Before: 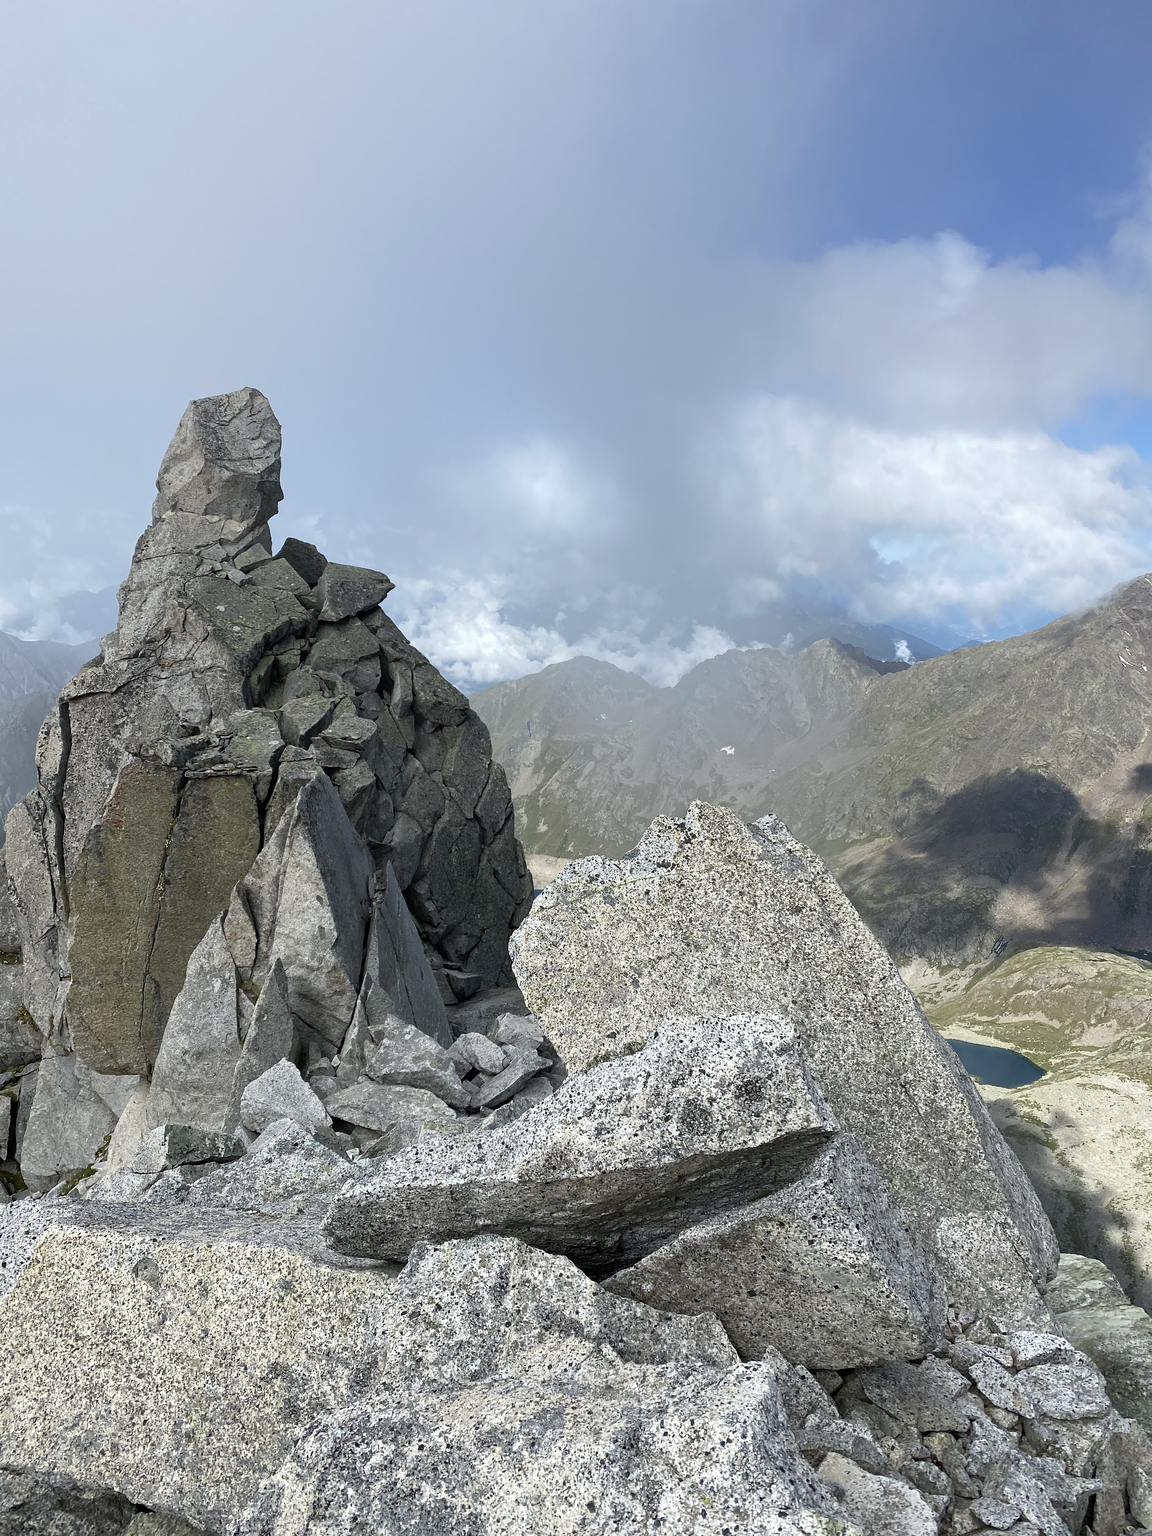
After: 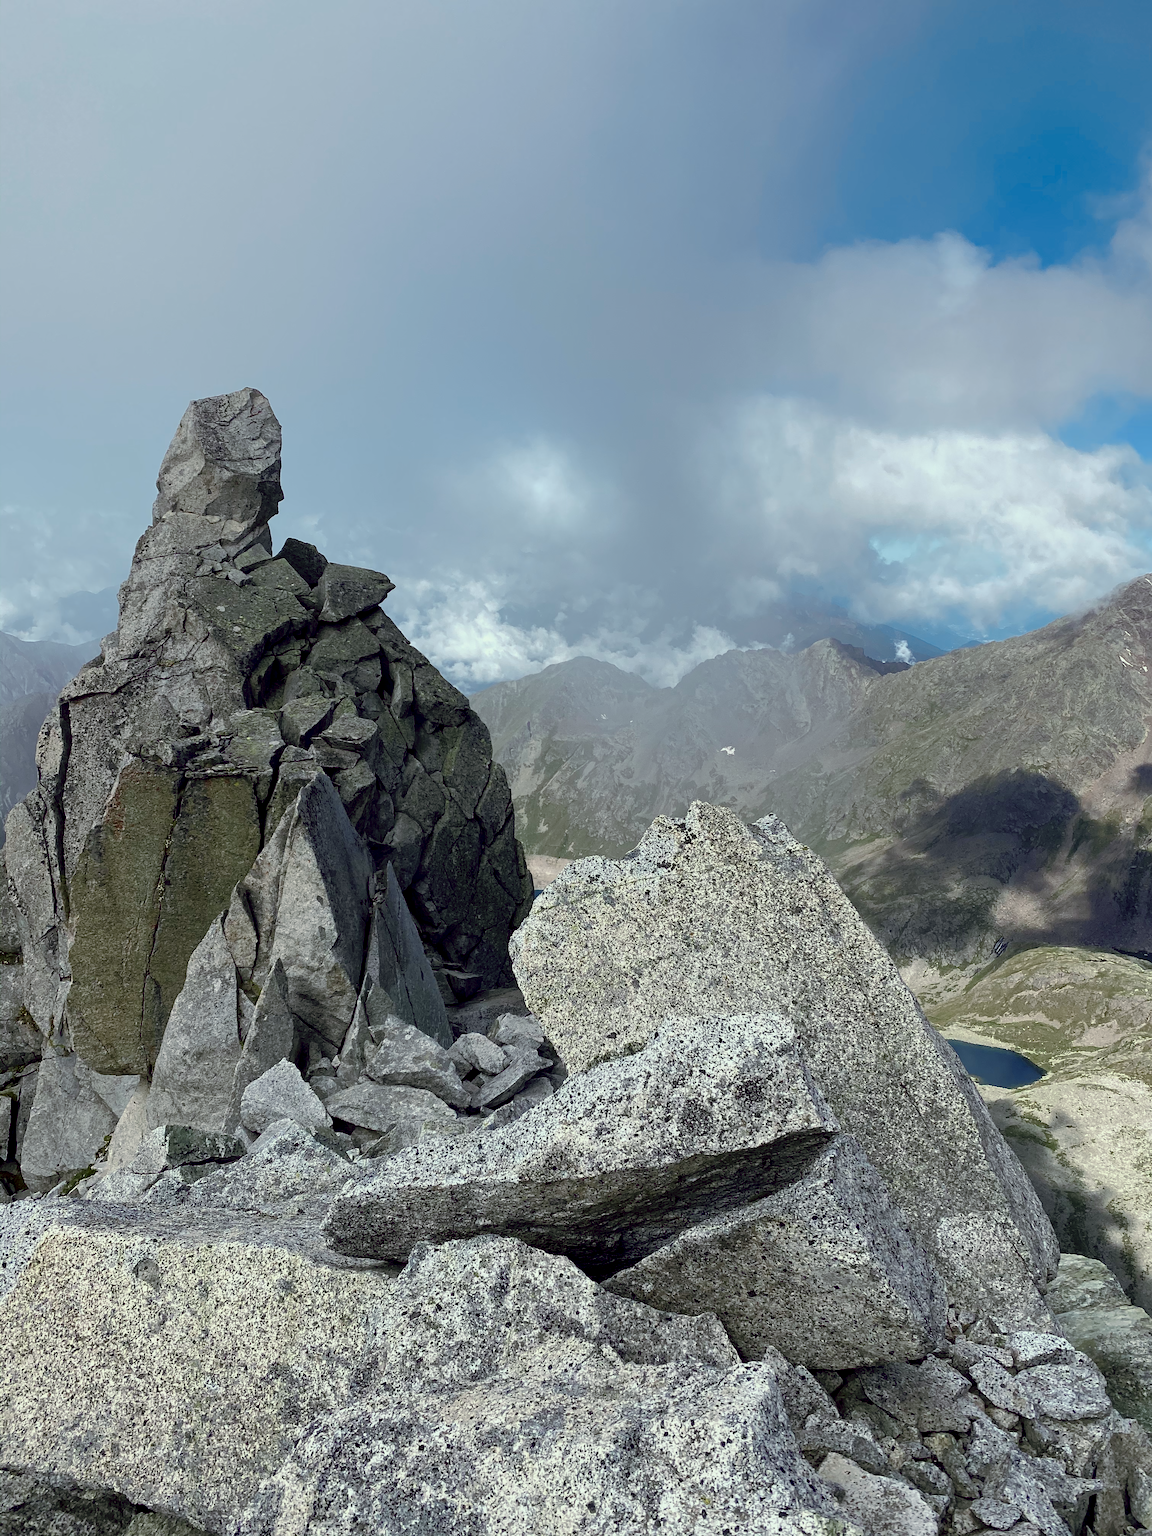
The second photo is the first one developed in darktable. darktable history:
color look up table: target L [19.1, 34.19, 44.53, 58.04, 70.1, 79.32, 45.24, 41.49, 70.64, 35.64, 49.88, -38.63, 54.23, 59.35, 21.12, 39.76, 21.59, 47.51, 59.22, 45.39, 39.52, 43.6, 56.8, 32.99, 0 ×25], target a [0.024, -0.108, 0.07, -0.232, -2.141, 1.218, -14.87, 42.43, 0.508, 44.1, -27.09, 126.09, 15.22, -15.06, 40.28, 43.38, 12.39, 28.9, -21.86, 10.36, -12.78, -3.54, 14.68, 12.79, 0 ×25], target b [-4.163, -1.111, 0.266, -2.417, -1.276, 0.249, -22.05, -17.01, 67.93, 22.32, 26.12, -128, 46.24, 42.11, -33.35, 6.606, -63.81, 41.22, -2.506, -23.78, 22.89, -26.08, 12.45, 12.97, 0 ×25], num patches 24
tone curve: curves: ch0 [(0, 0) (0.224, 0.12) (0.375, 0.296) (0.528, 0.472) (0.681, 0.634) (0.8, 0.766) (0.873, 0.877) (1, 1)], preserve colors basic power
